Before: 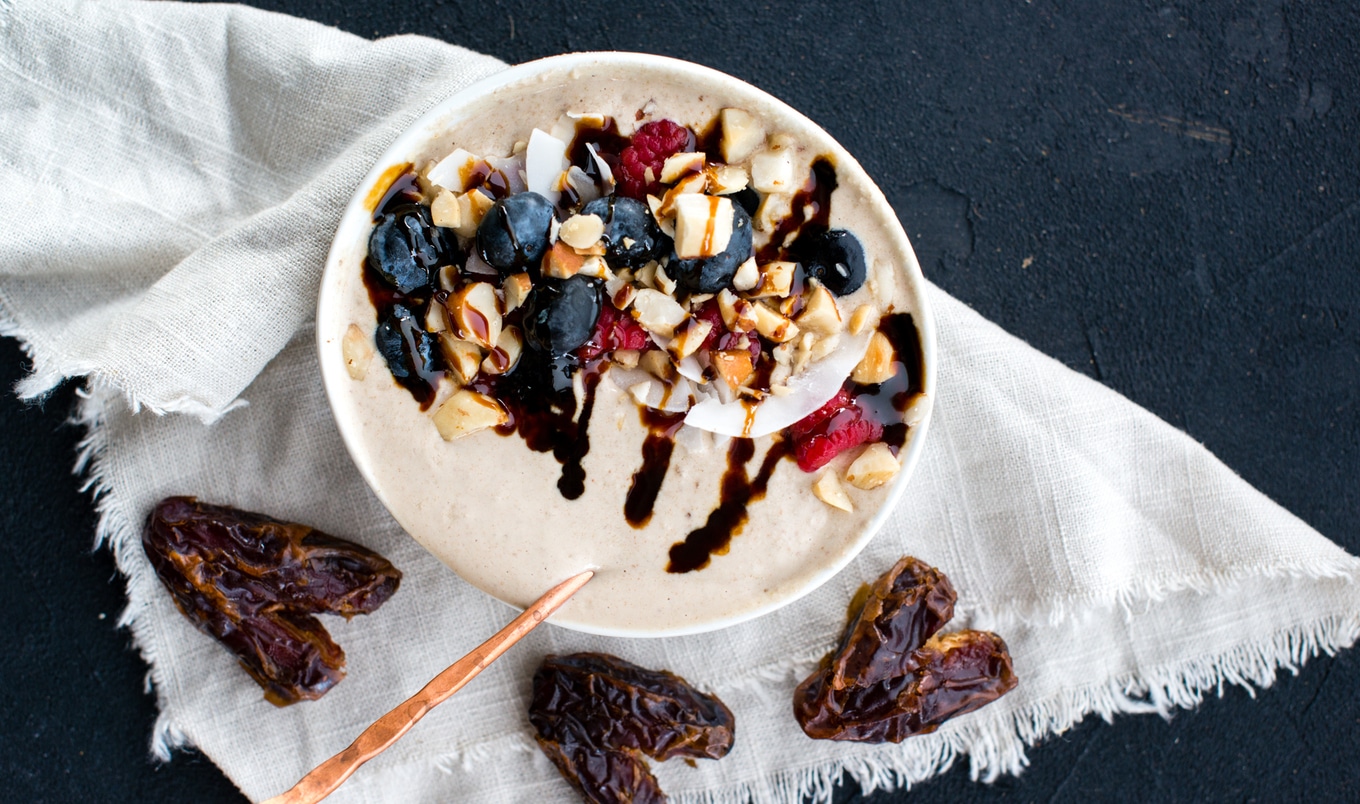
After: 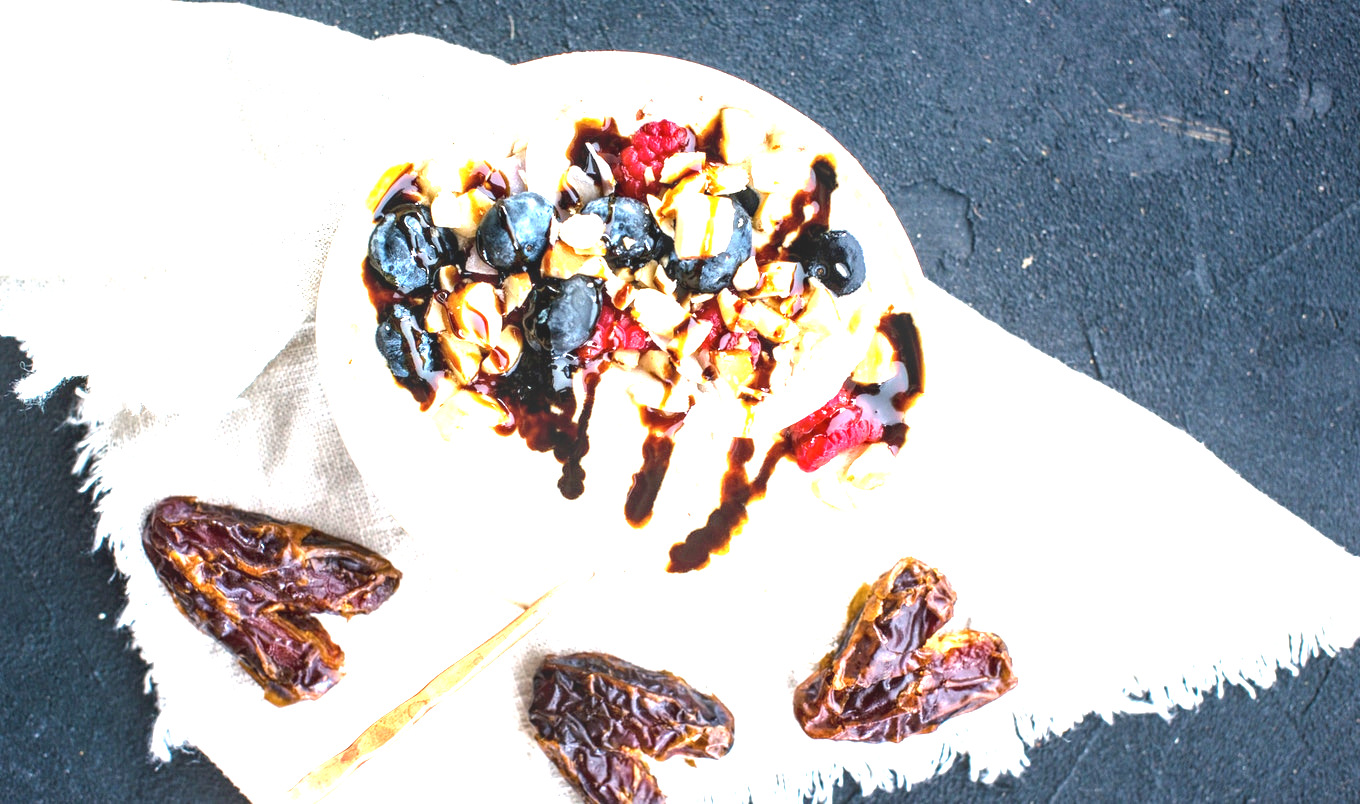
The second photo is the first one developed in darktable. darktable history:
local contrast: on, module defaults
exposure: exposure 2.009 EV, compensate highlight preservation false
